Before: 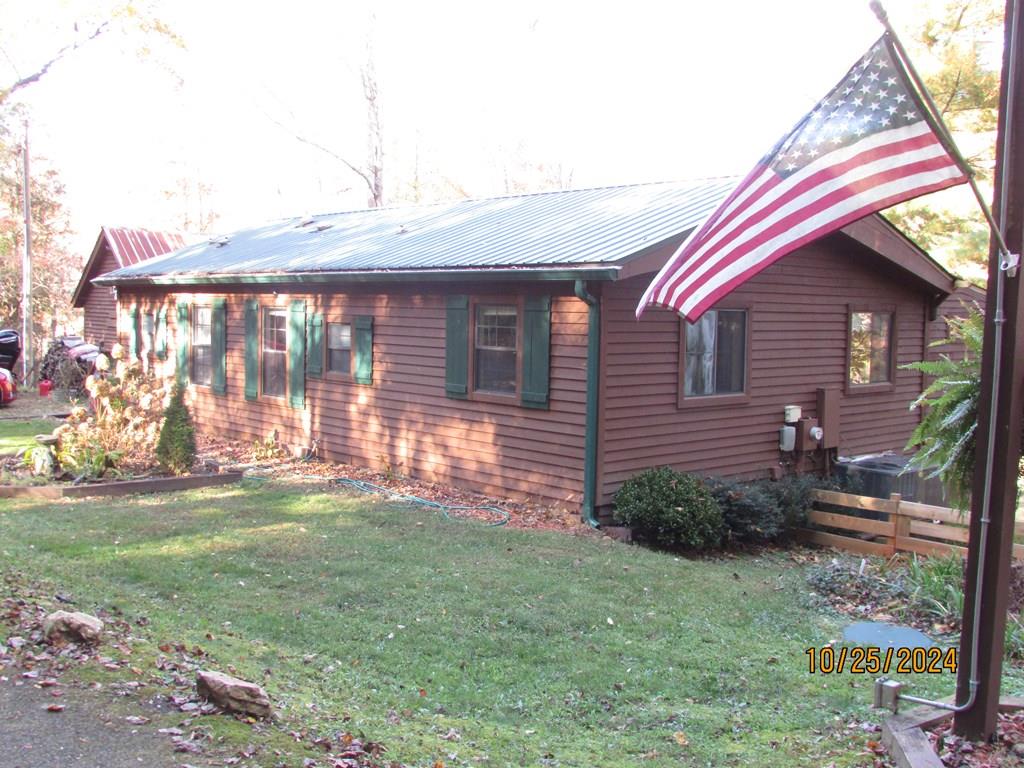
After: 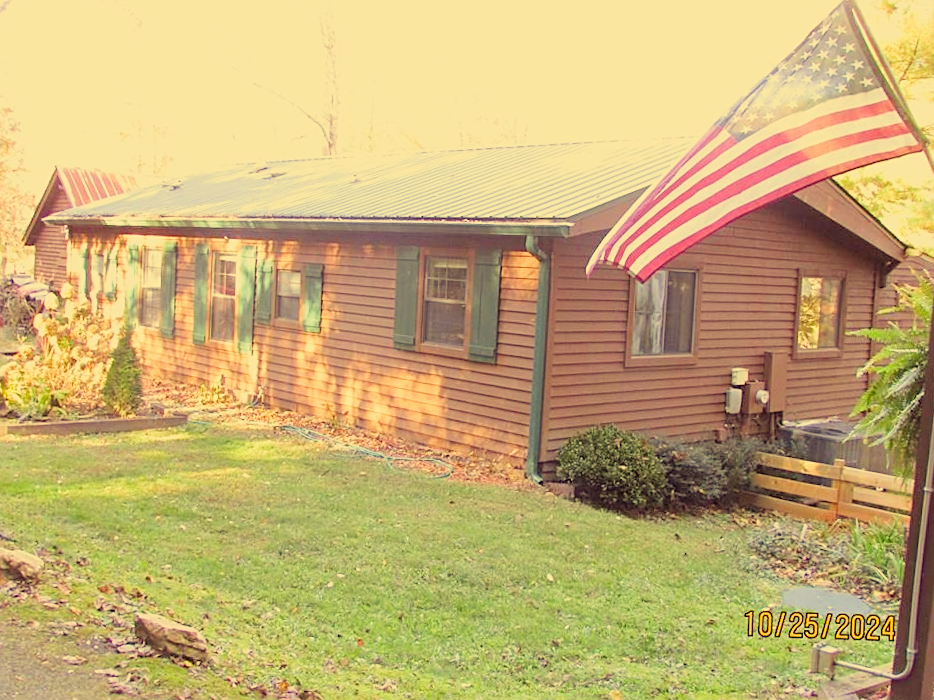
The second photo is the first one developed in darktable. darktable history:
filmic rgb: black relative exposure -8.79 EV, white relative exposure 4.98 EV, threshold 3 EV, target black luminance 0%, hardness 3.77, latitude 66.33%, contrast 0.822, shadows ↔ highlights balance 20%, color science v5 (2021), contrast in shadows safe, contrast in highlights safe, enable highlight reconstruction true
exposure: black level correction 0, exposure 1.2 EV, compensate exposure bias true, compensate highlight preservation false
crop and rotate: angle -1.96°, left 3.097%, top 4.154%, right 1.586%, bottom 0.529%
color correction: highlights a* -0.482, highlights b* 40, shadows a* 9.8, shadows b* -0.161
sharpen: on, module defaults
